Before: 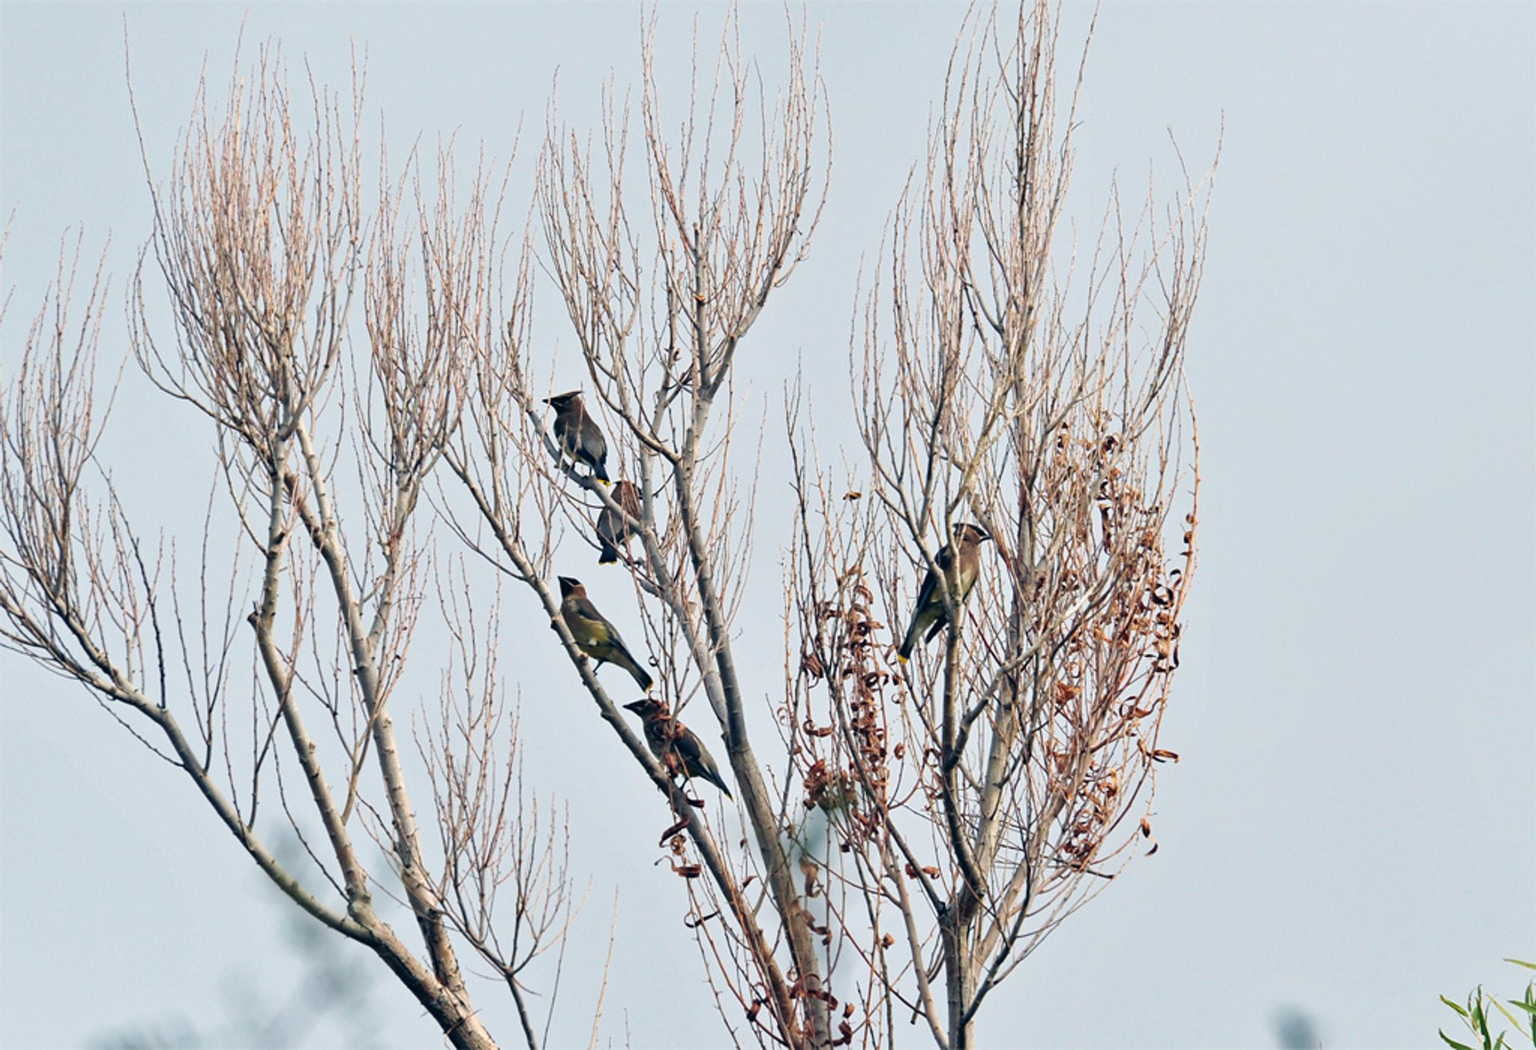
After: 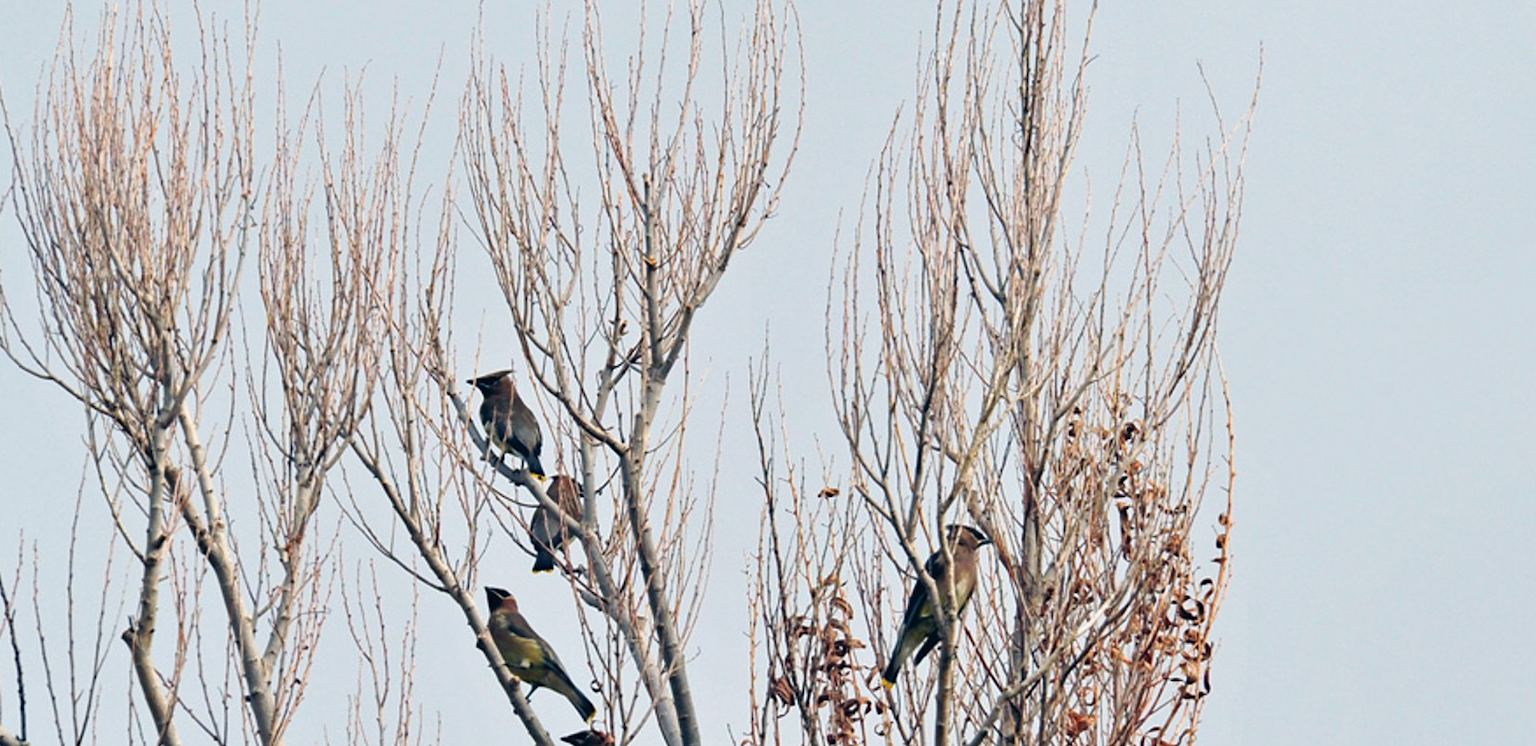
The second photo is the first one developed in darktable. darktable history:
crop and rotate: left 9.367%, top 7.131%, right 5.037%, bottom 31.982%
